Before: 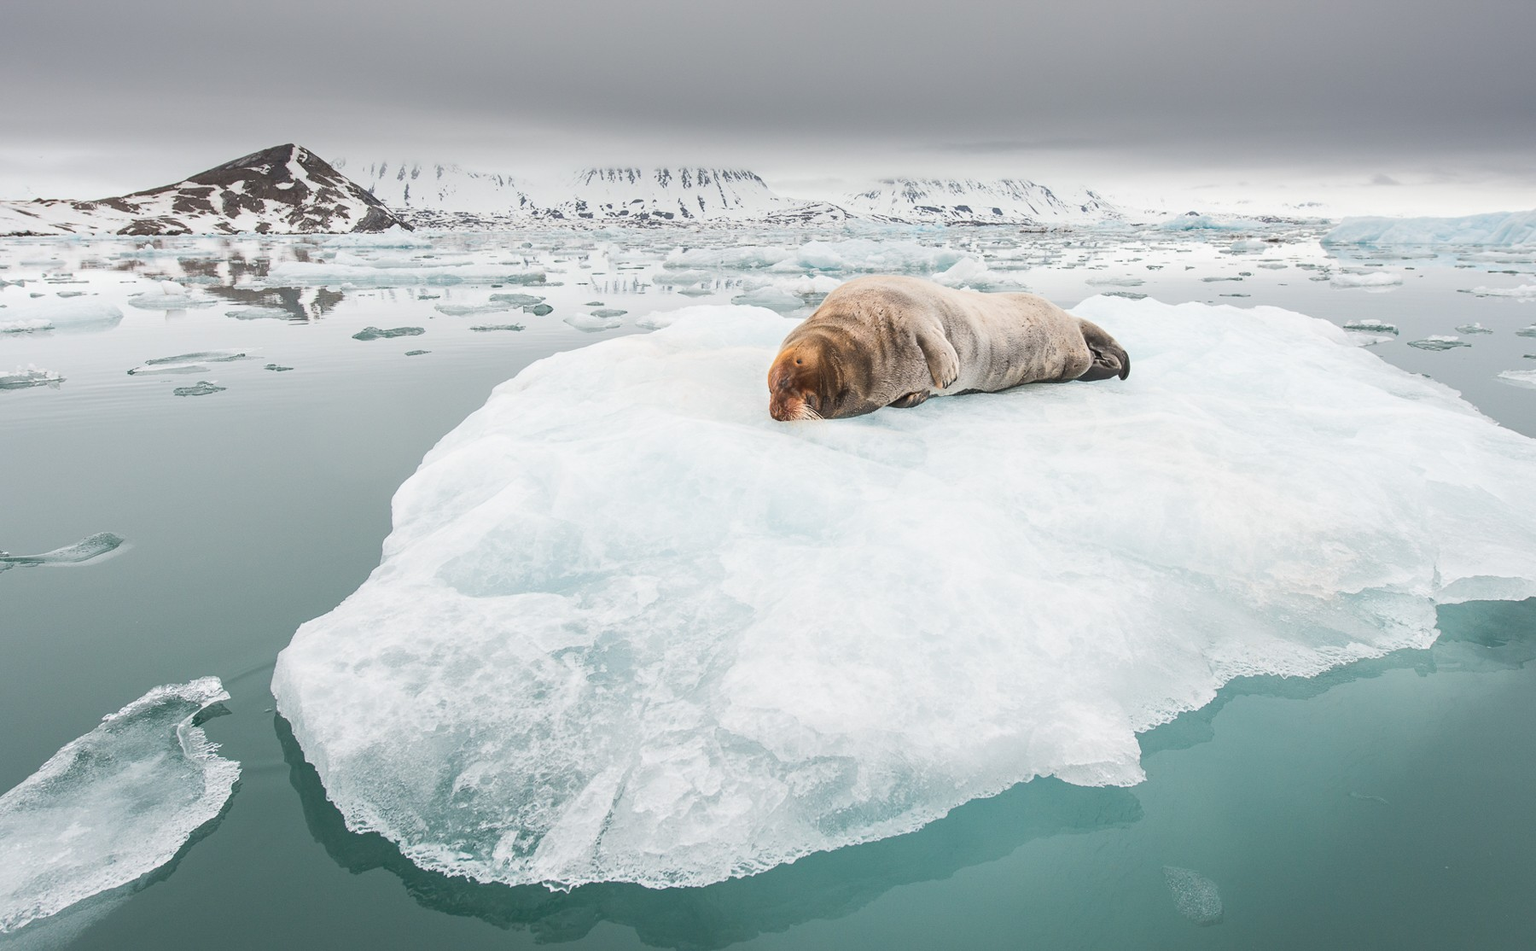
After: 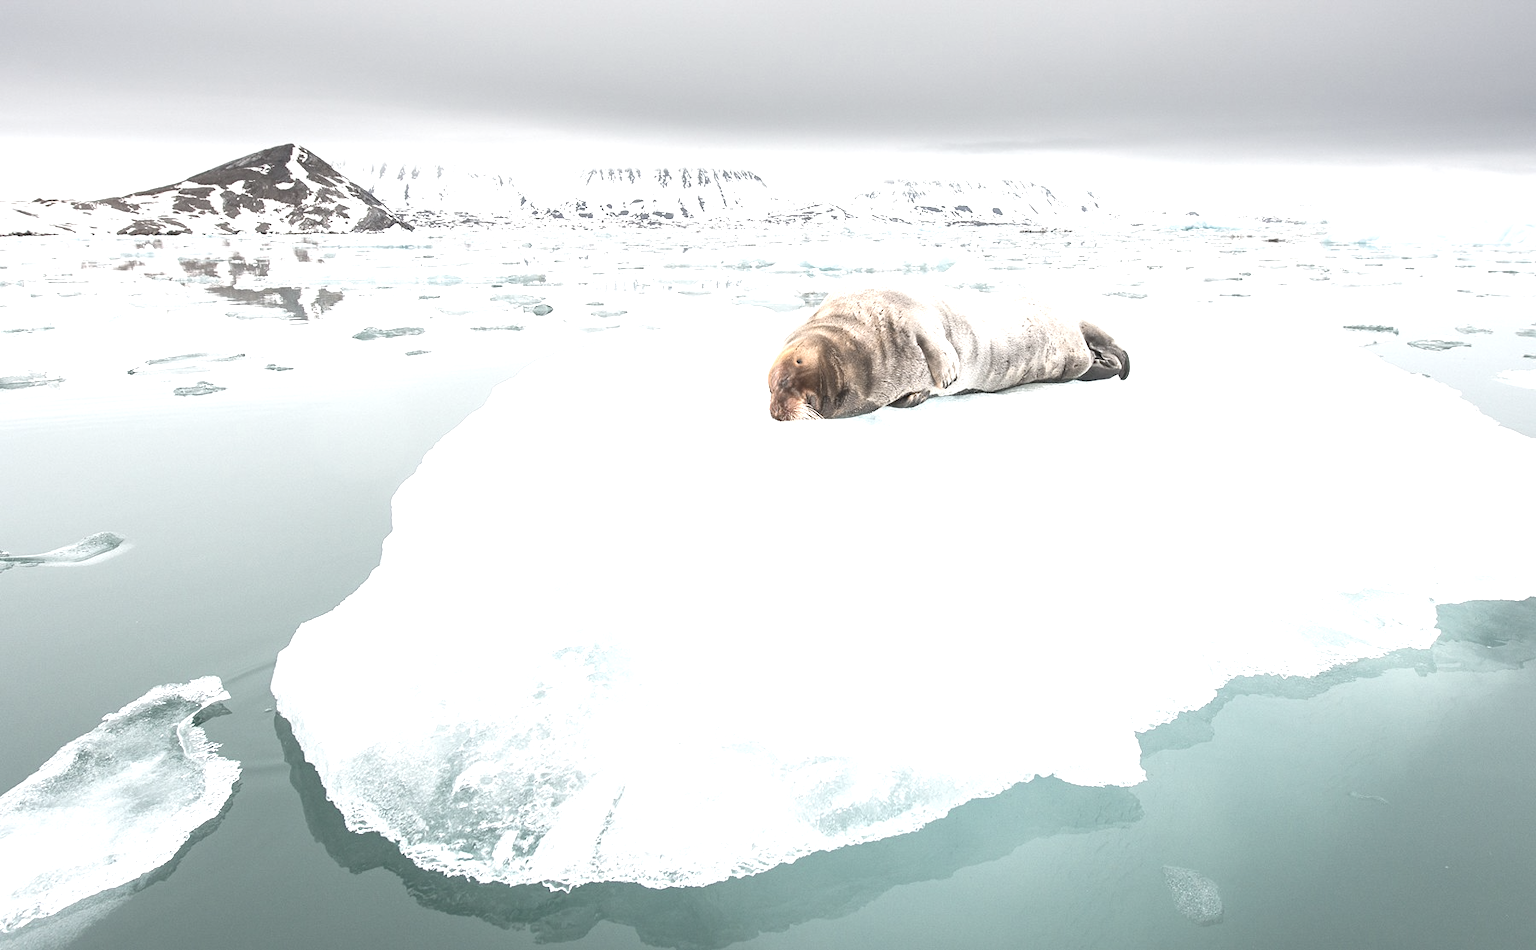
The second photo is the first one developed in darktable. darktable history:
exposure: black level correction 0, exposure 1.001 EV, compensate exposure bias true, compensate highlight preservation false
color correction: highlights b* -0.006, saturation 0.542
